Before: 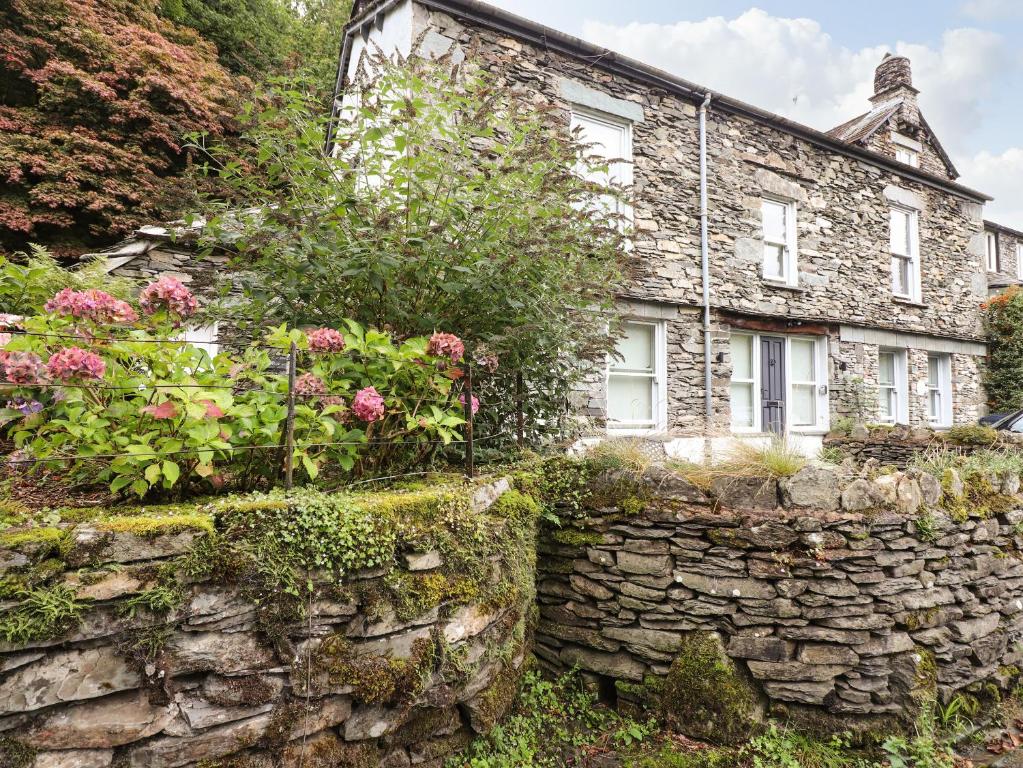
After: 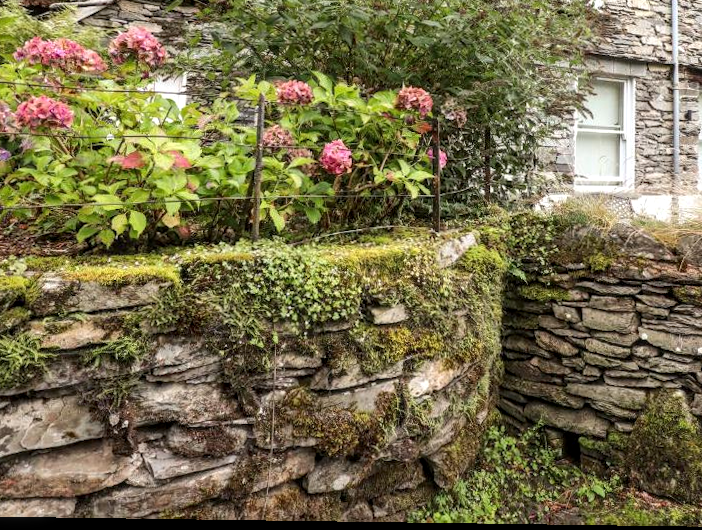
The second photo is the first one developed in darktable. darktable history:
color zones: curves: ch1 [(0.25, 0.5) (0.747, 0.71)]
local contrast: detail 130%
crop and rotate: angle -0.817°, left 3.71%, top 32.237%, right 28.351%
